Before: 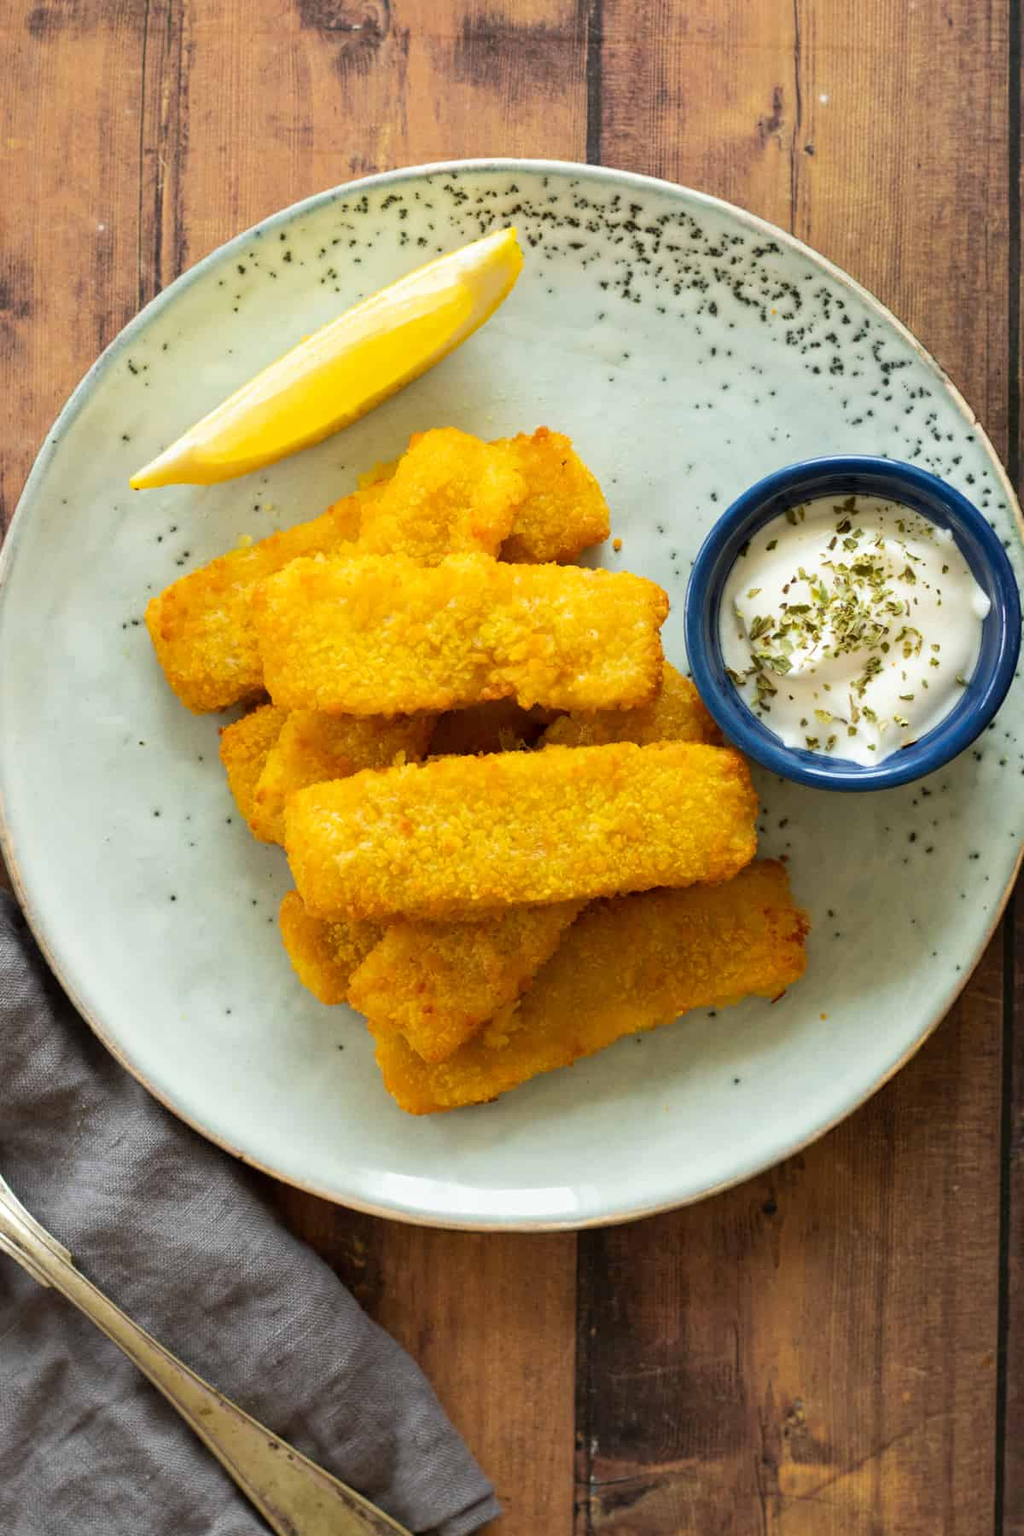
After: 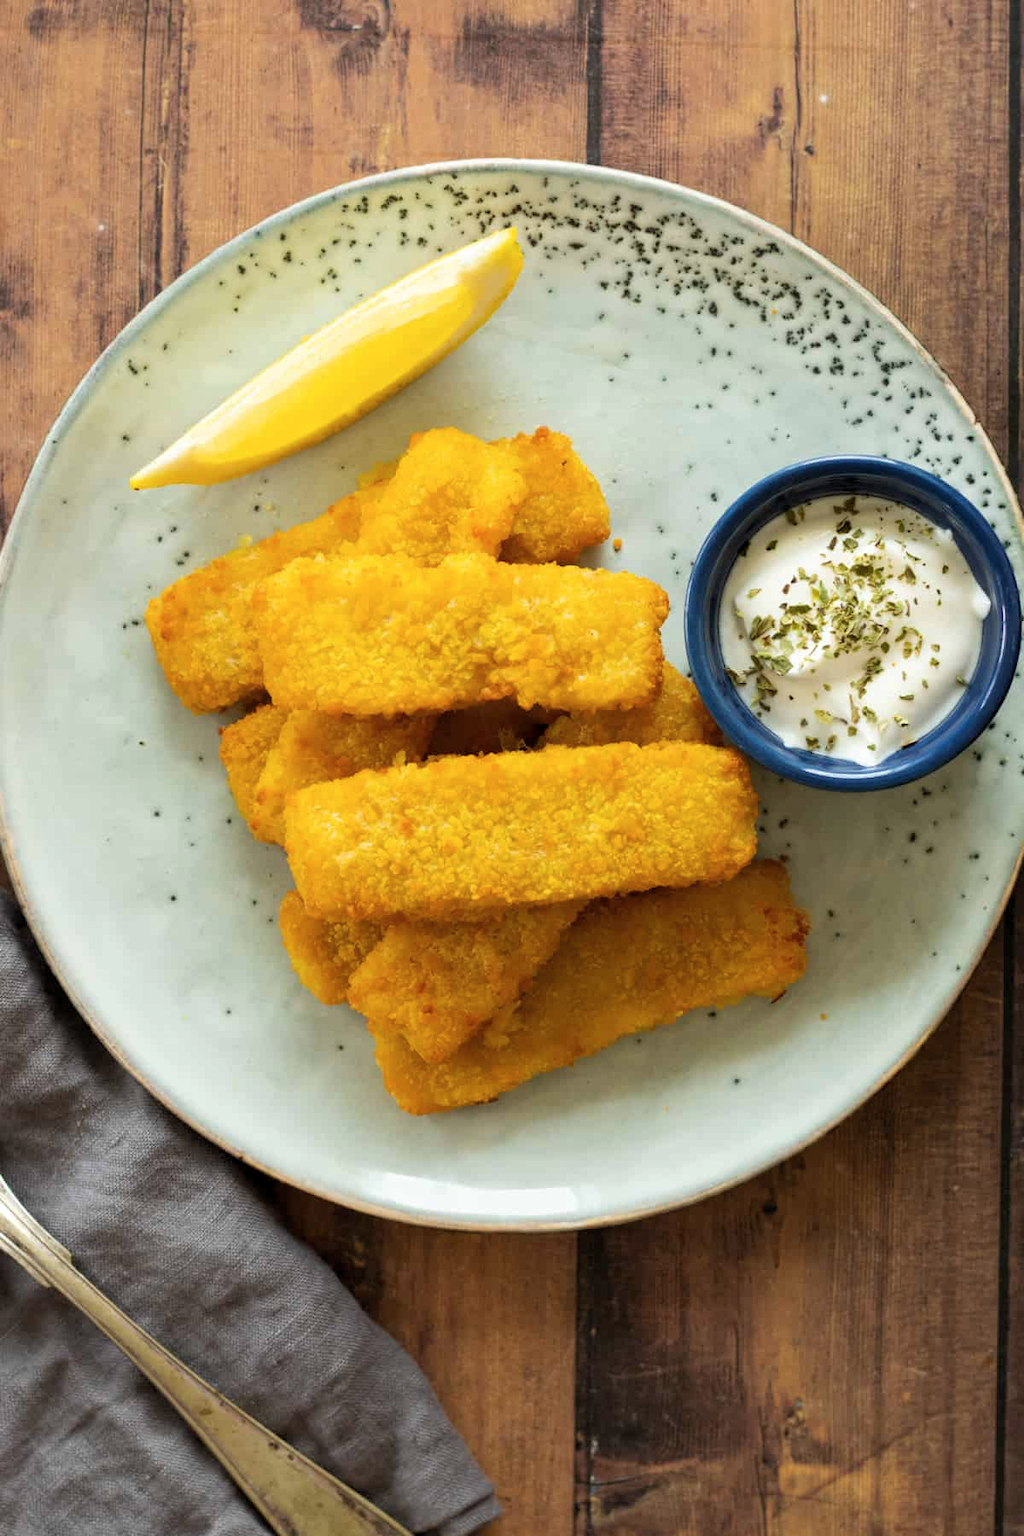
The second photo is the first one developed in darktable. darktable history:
contrast brightness saturation: saturation -0.05
levels: mode automatic, black 0.023%, white 99.97%, levels [0.062, 0.494, 0.925]
